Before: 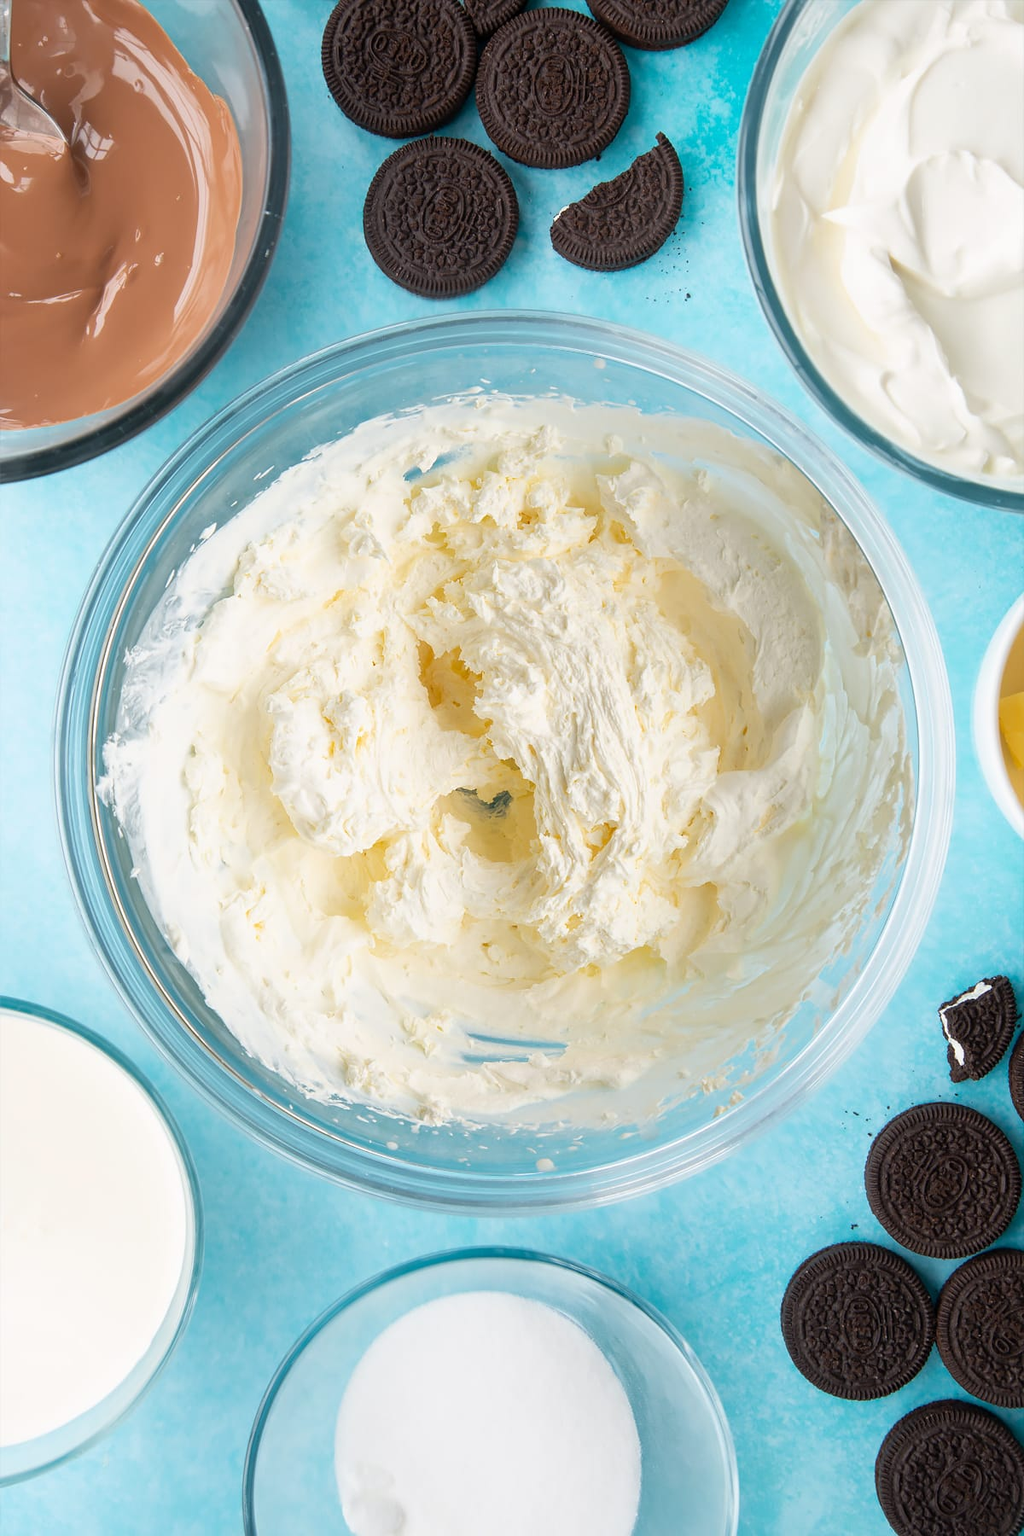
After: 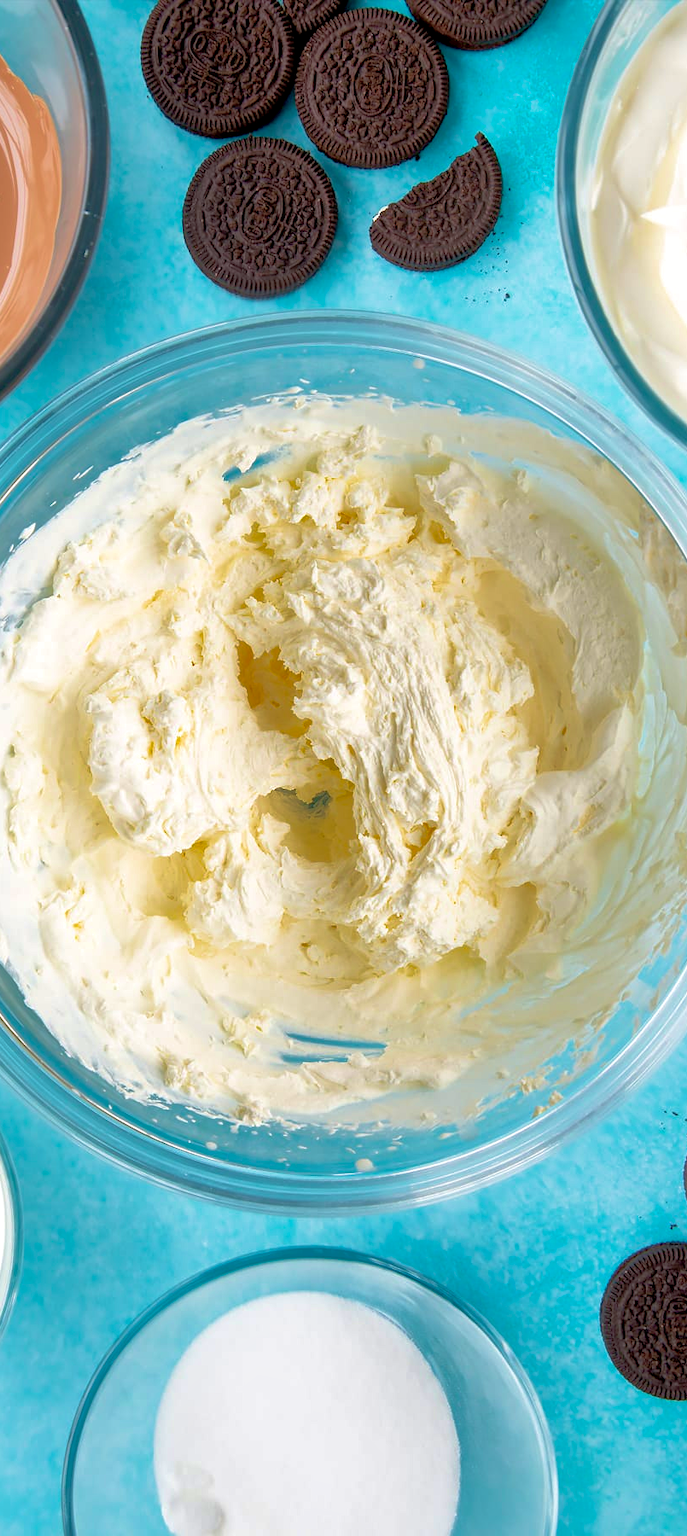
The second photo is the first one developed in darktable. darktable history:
crop and rotate: left 17.743%, right 15.074%
shadows and highlights: on, module defaults
exposure: black level correction 0.007, exposure 0.102 EV, compensate exposure bias true, compensate highlight preservation false
velvia: strength 39.19%
tone equalizer: on, module defaults
